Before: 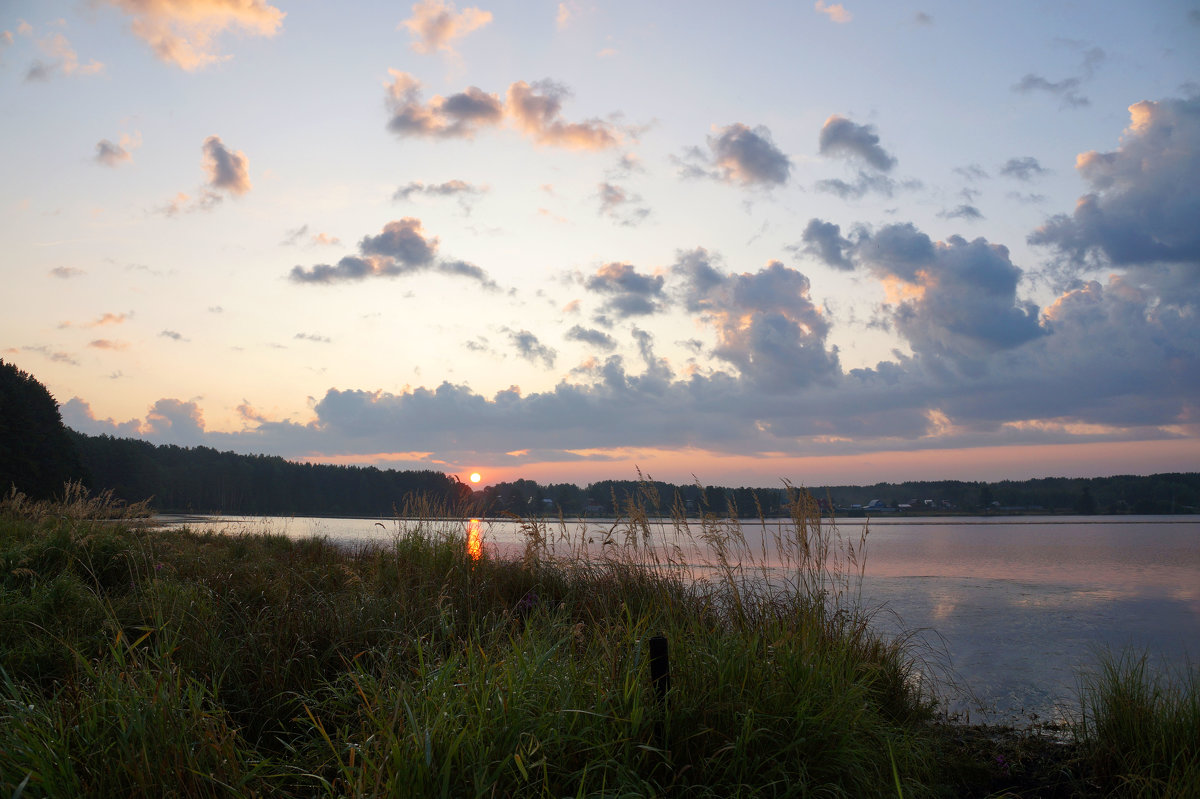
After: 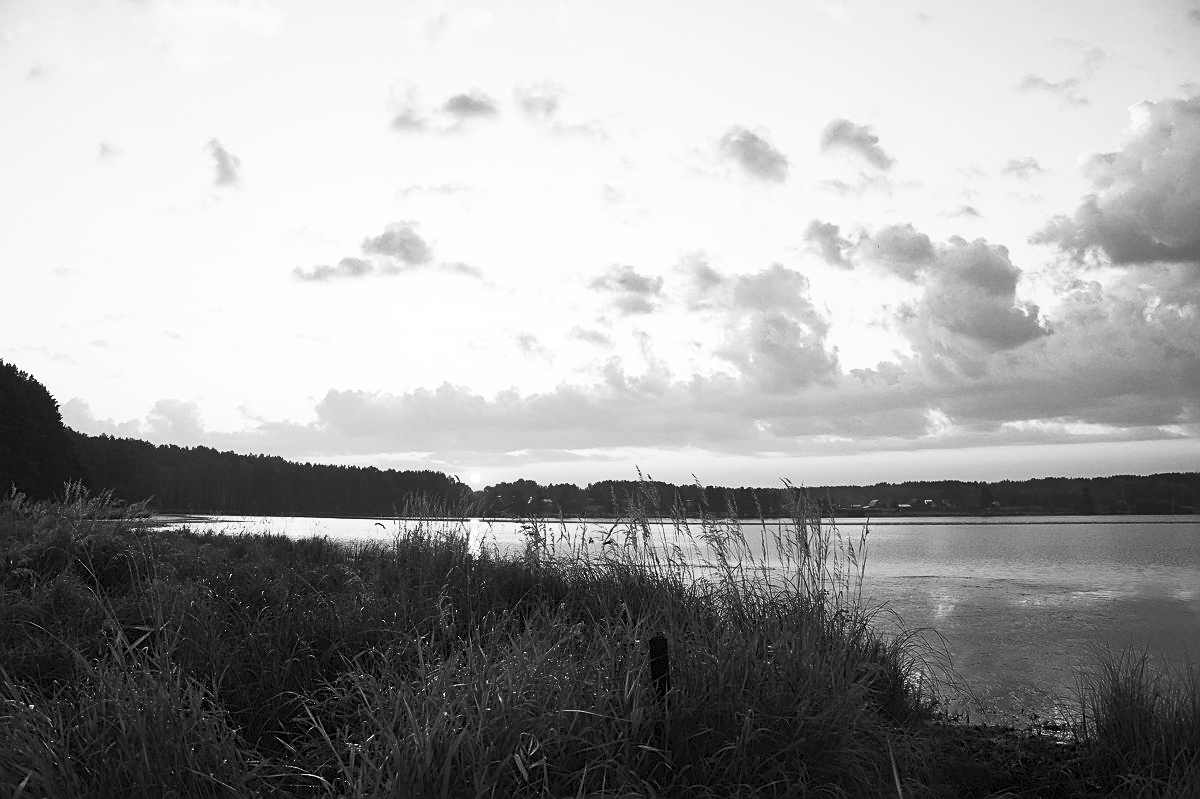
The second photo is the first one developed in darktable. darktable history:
sharpen: amount 0.499
contrast brightness saturation: contrast 0.515, brightness 0.455, saturation -0.997
